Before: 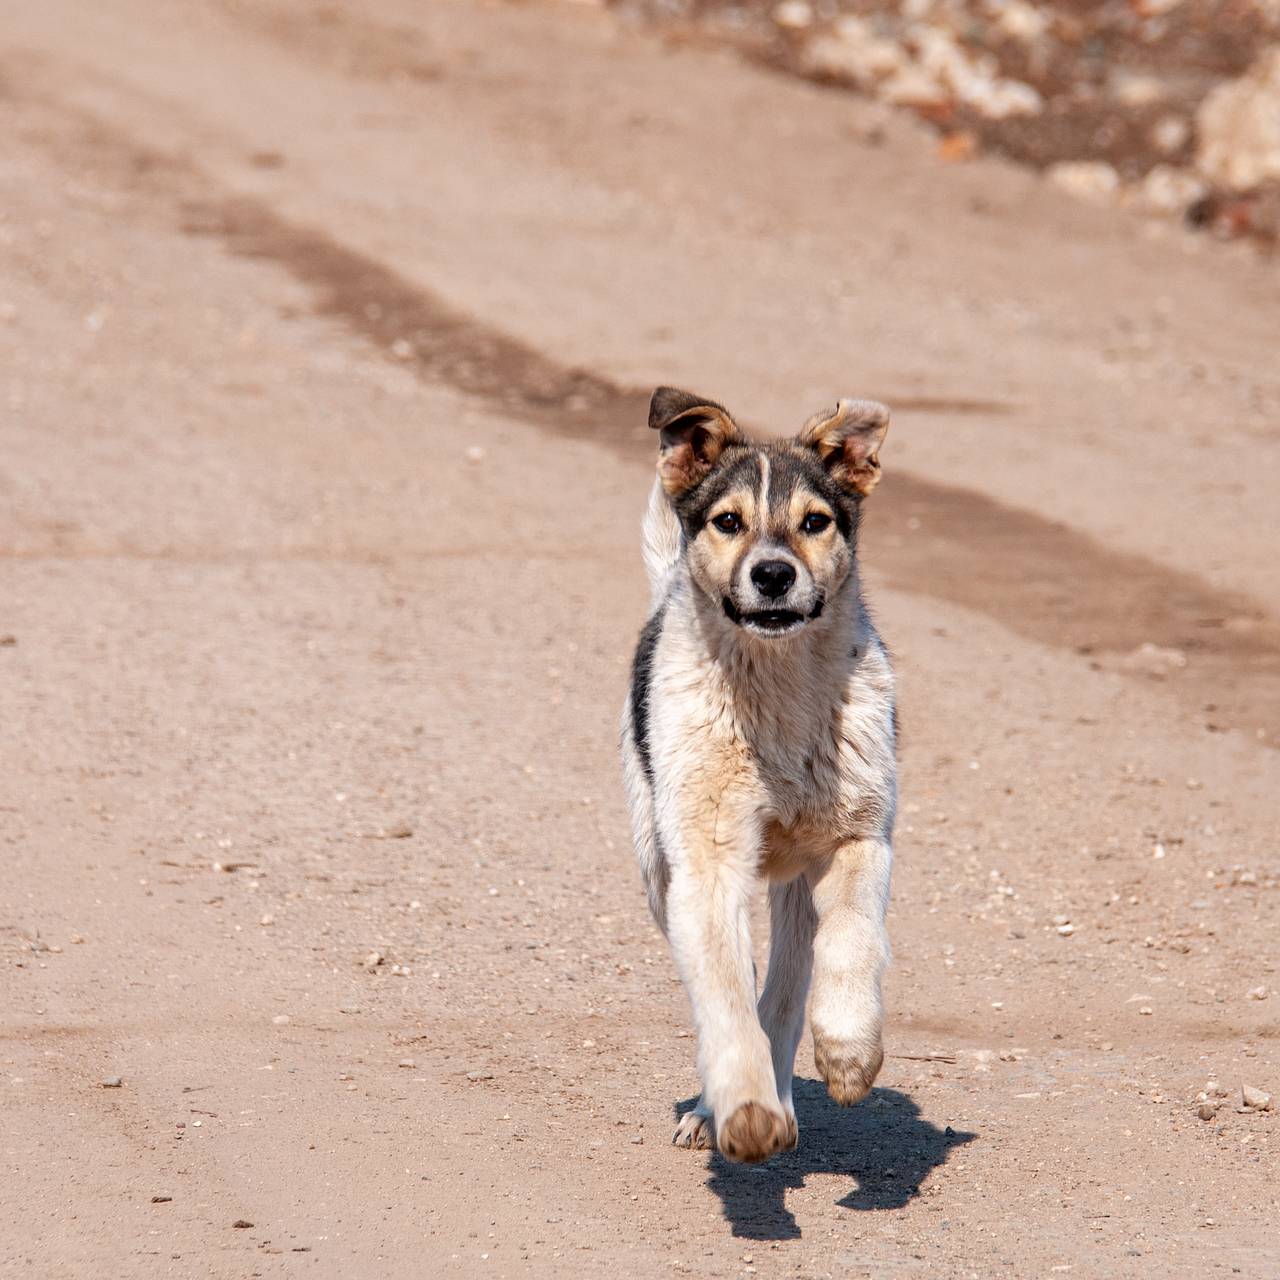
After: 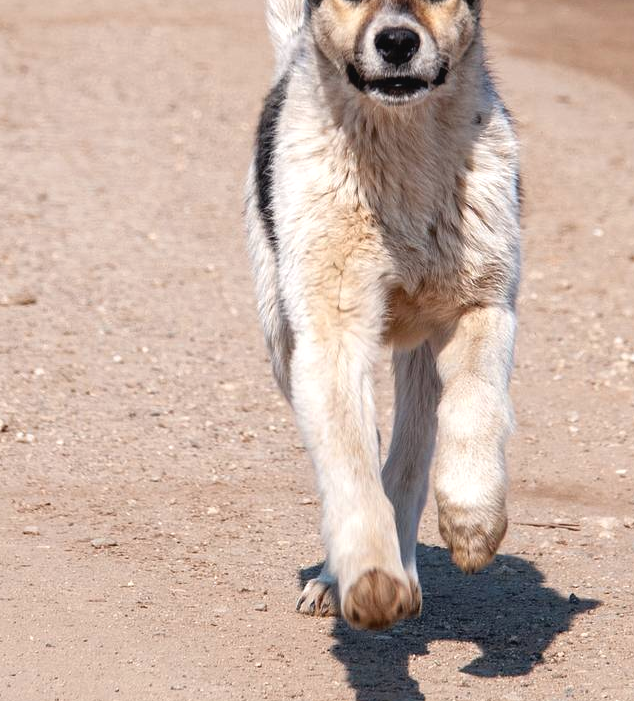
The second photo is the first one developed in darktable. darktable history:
exposure: exposure 0.293 EV, compensate highlight preservation false
crop: left 29.414%, top 41.718%, right 21.01%, bottom 3.488%
contrast brightness saturation: contrast -0.081, brightness -0.038, saturation -0.105
